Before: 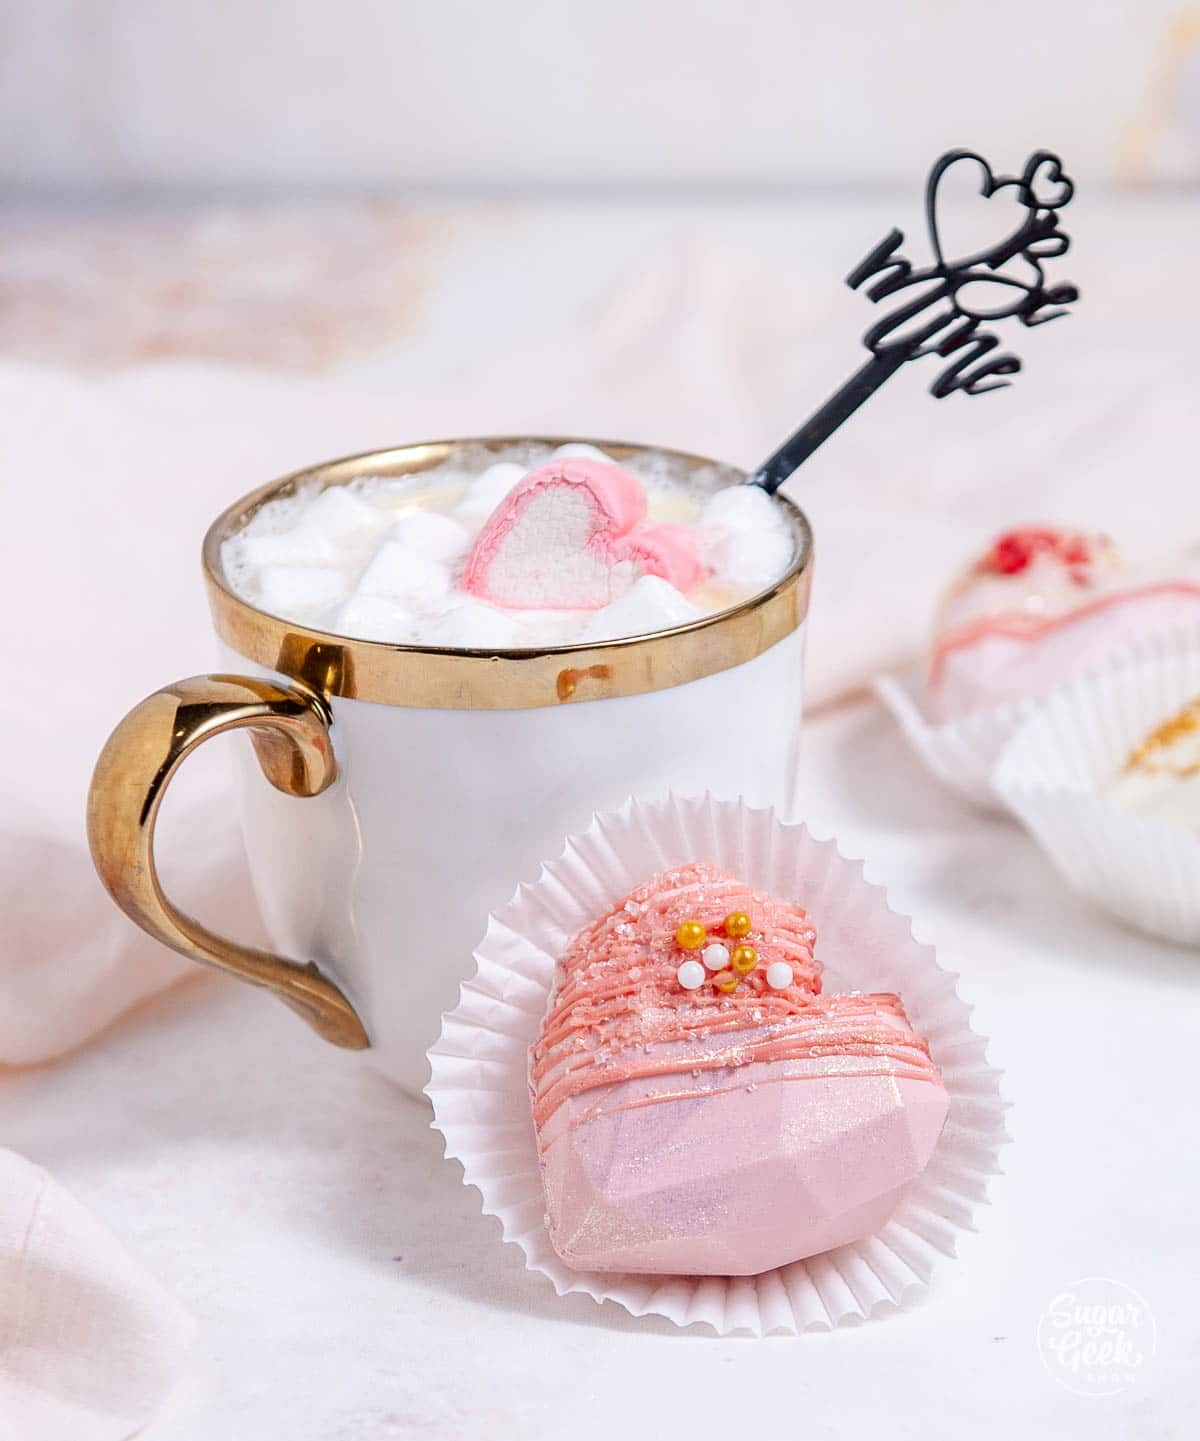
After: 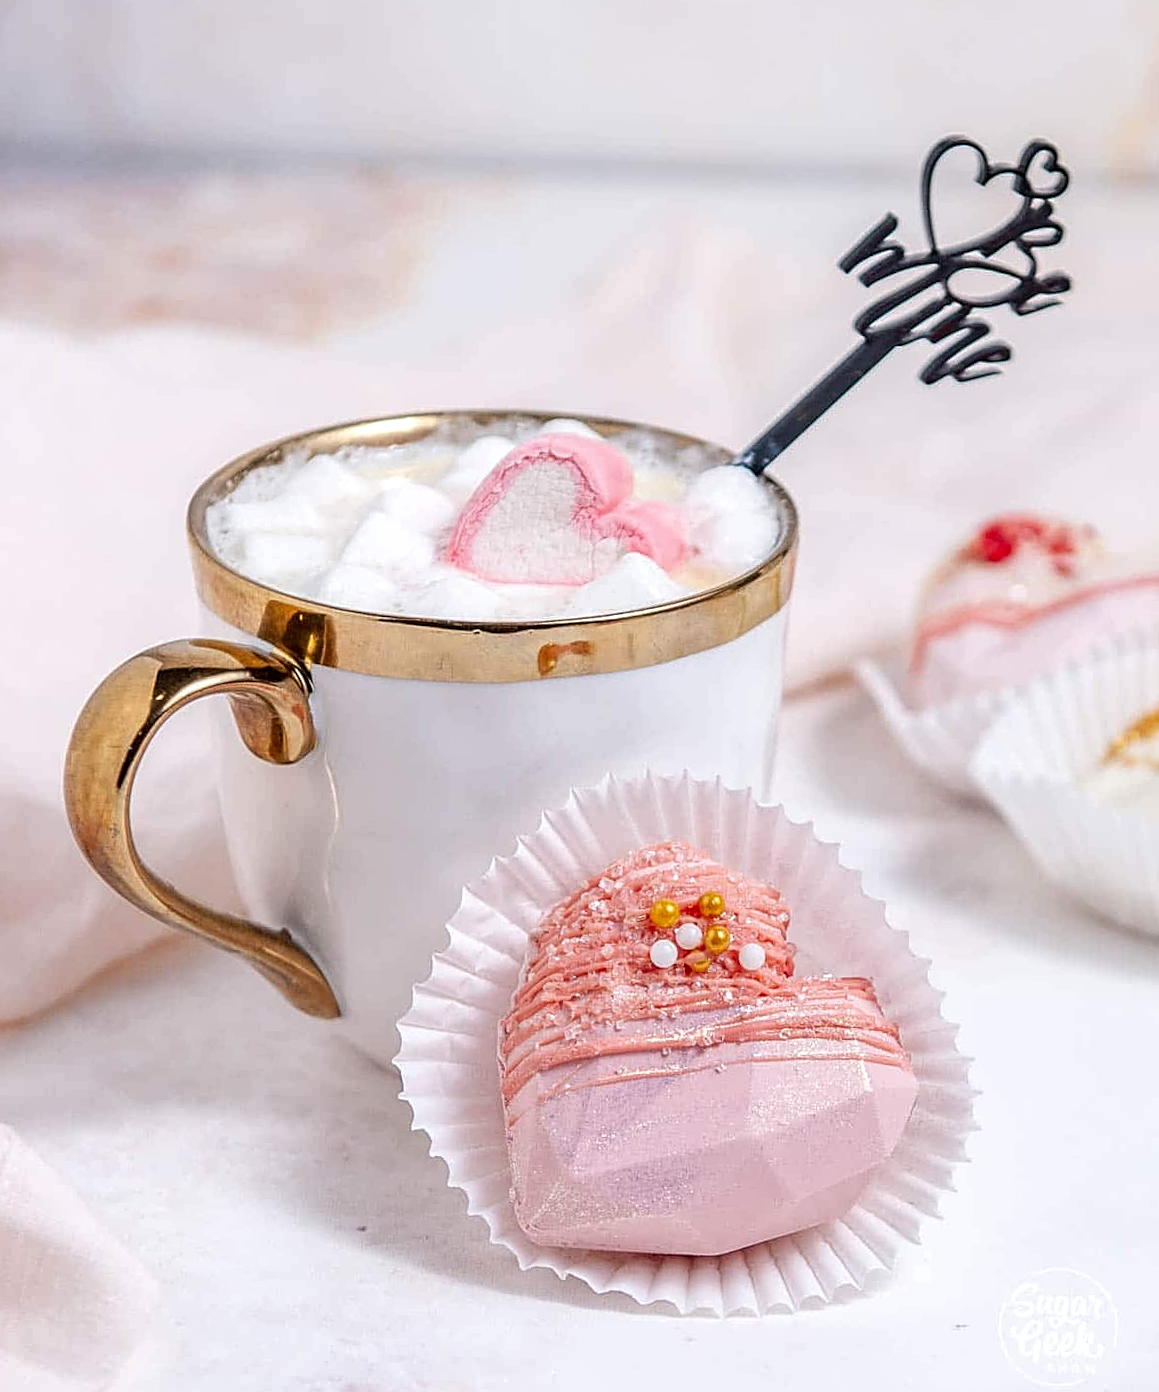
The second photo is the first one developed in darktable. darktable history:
local contrast: on, module defaults
exposure: compensate highlight preservation false
sharpen: on, module defaults
crop and rotate: angle -1.69°
